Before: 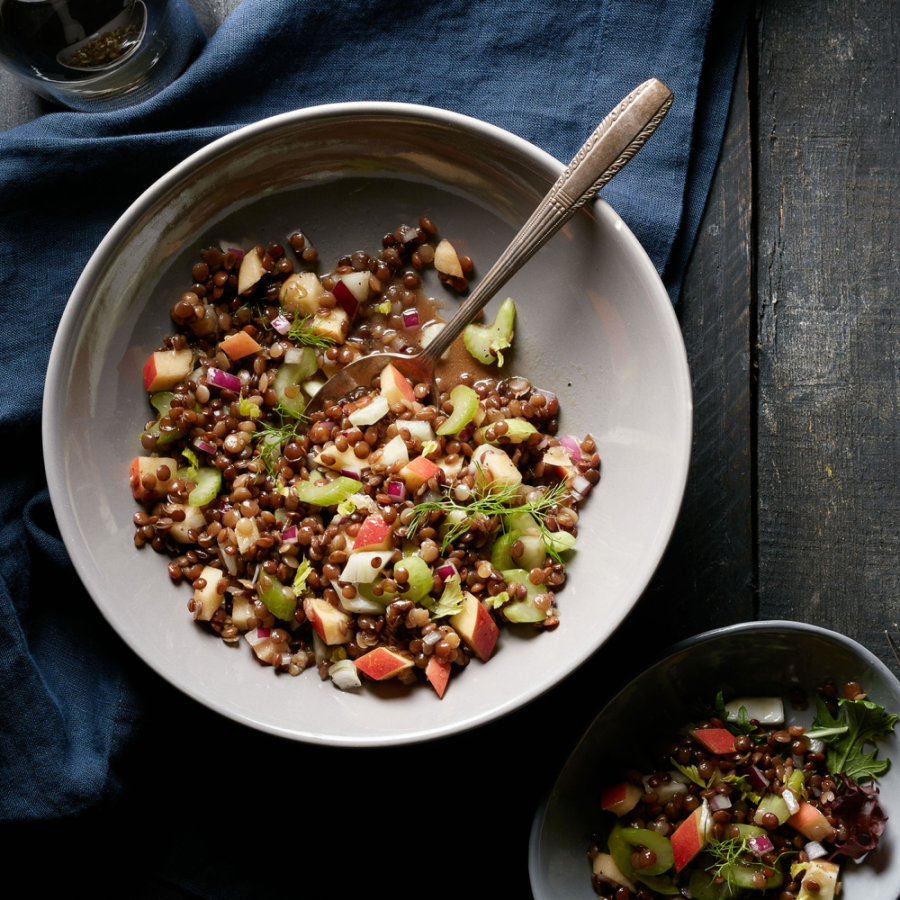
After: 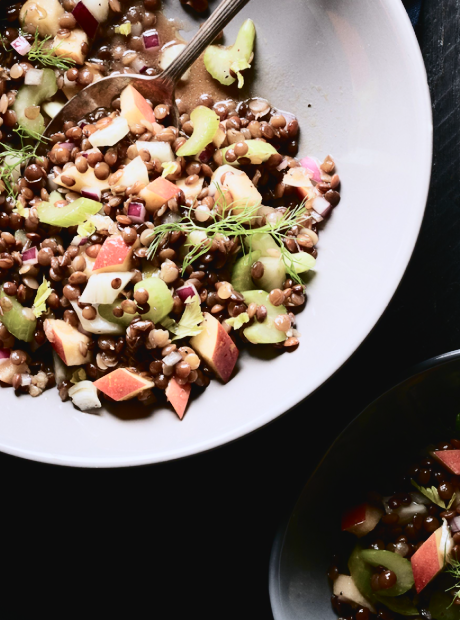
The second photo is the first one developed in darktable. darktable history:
contrast brightness saturation: contrast -0.131, brightness 0.047, saturation -0.122
tone curve: curves: ch0 [(0, 0) (0.179, 0.073) (0.265, 0.147) (0.463, 0.553) (0.51, 0.635) (0.716, 0.863) (1, 0.997)], color space Lab, independent channels, preserve colors none
crop and rotate: left 28.972%, top 31.051%, right 19.841%
color calibration: illuminant as shot in camera, x 0.358, y 0.373, temperature 4628.91 K
